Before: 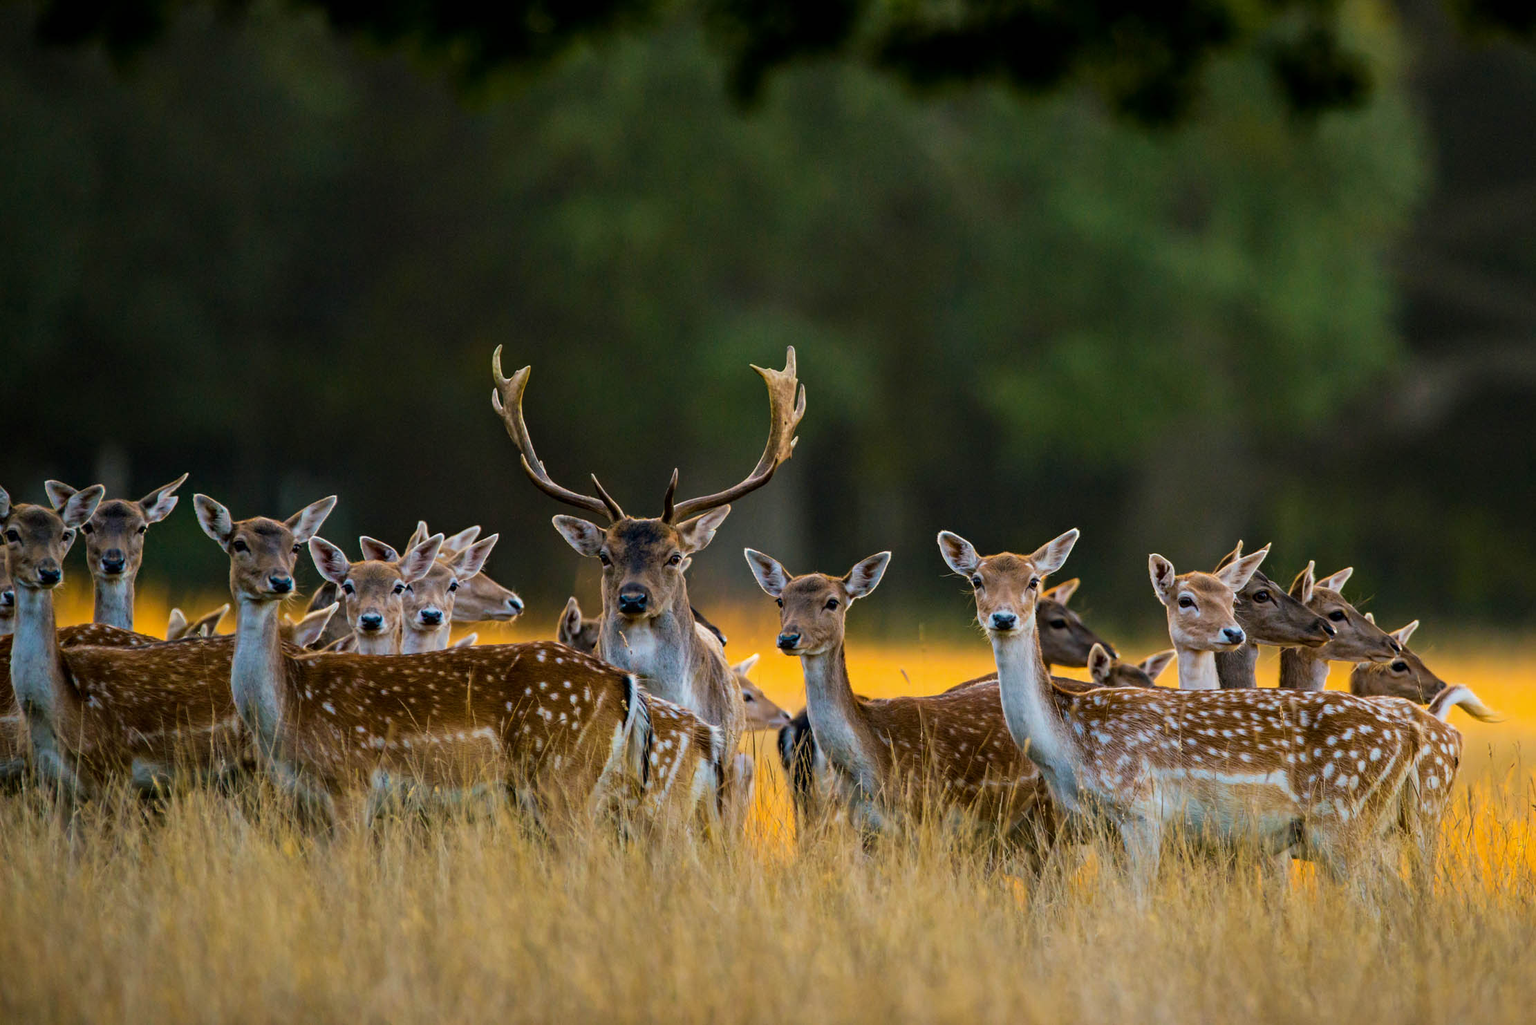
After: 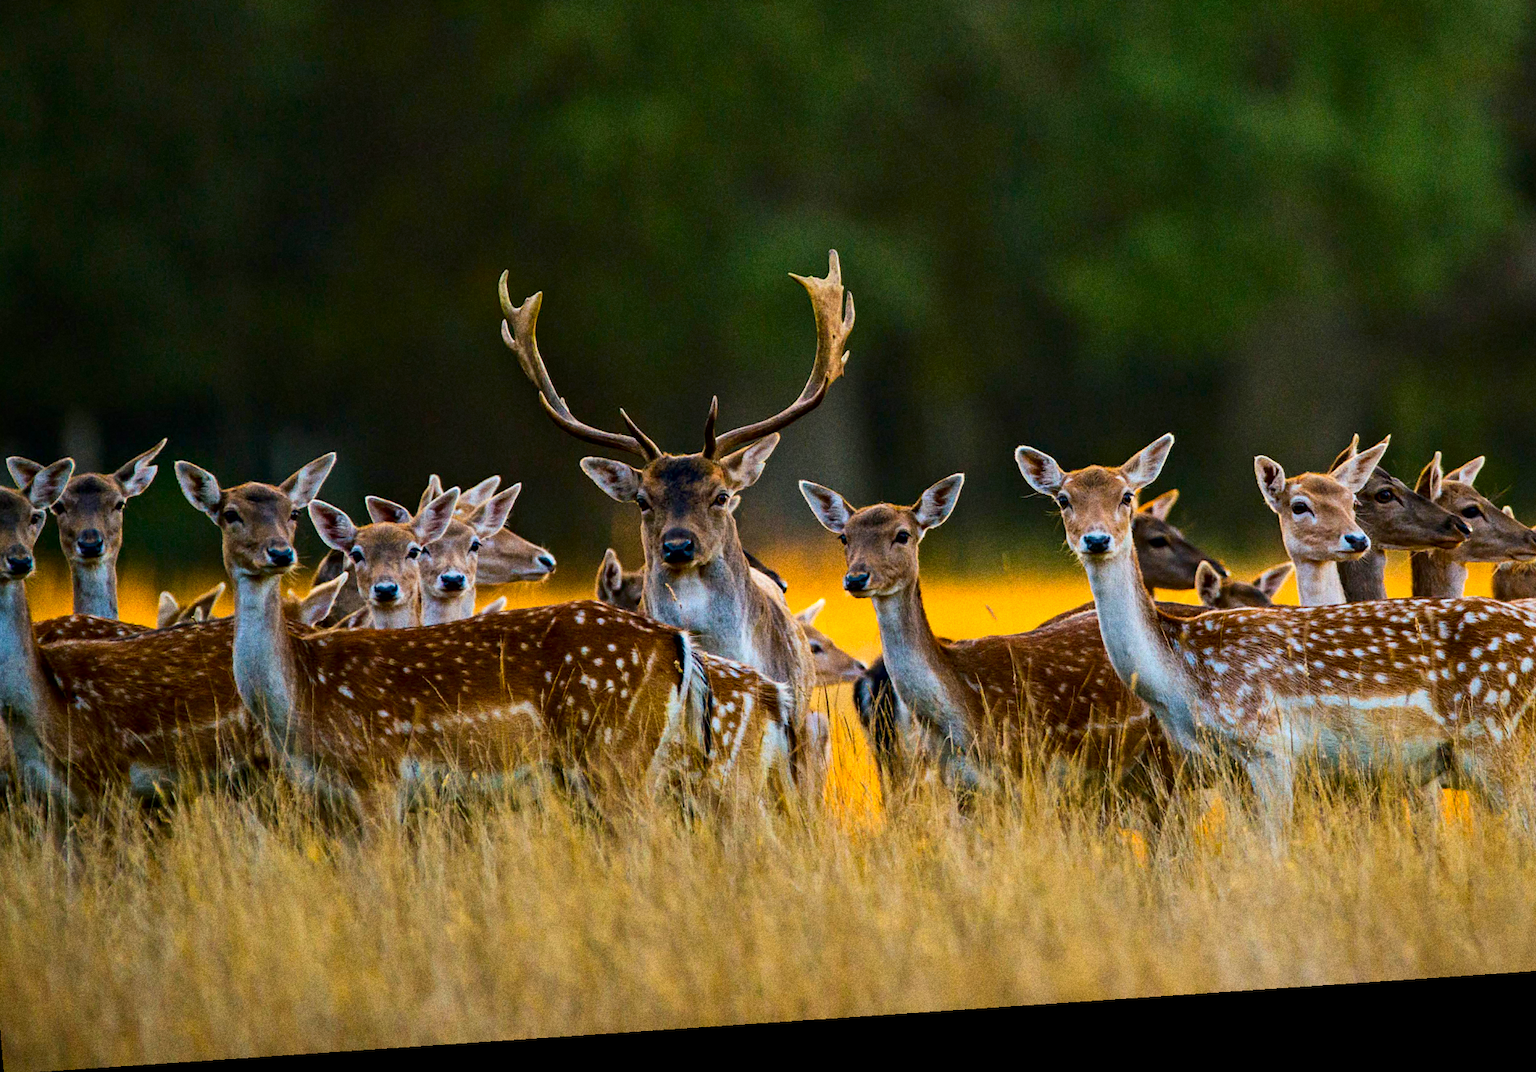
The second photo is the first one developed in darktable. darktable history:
grain: coarseness 11.82 ISO, strength 36.67%, mid-tones bias 74.17%
crop and rotate: left 4.842%, top 15.51%, right 10.668%
contrast brightness saturation: contrast 0.16, saturation 0.32
rotate and perspective: rotation -4.2°, shear 0.006, automatic cropping off
local contrast: mode bilateral grid, contrast 20, coarseness 50, detail 120%, midtone range 0.2
